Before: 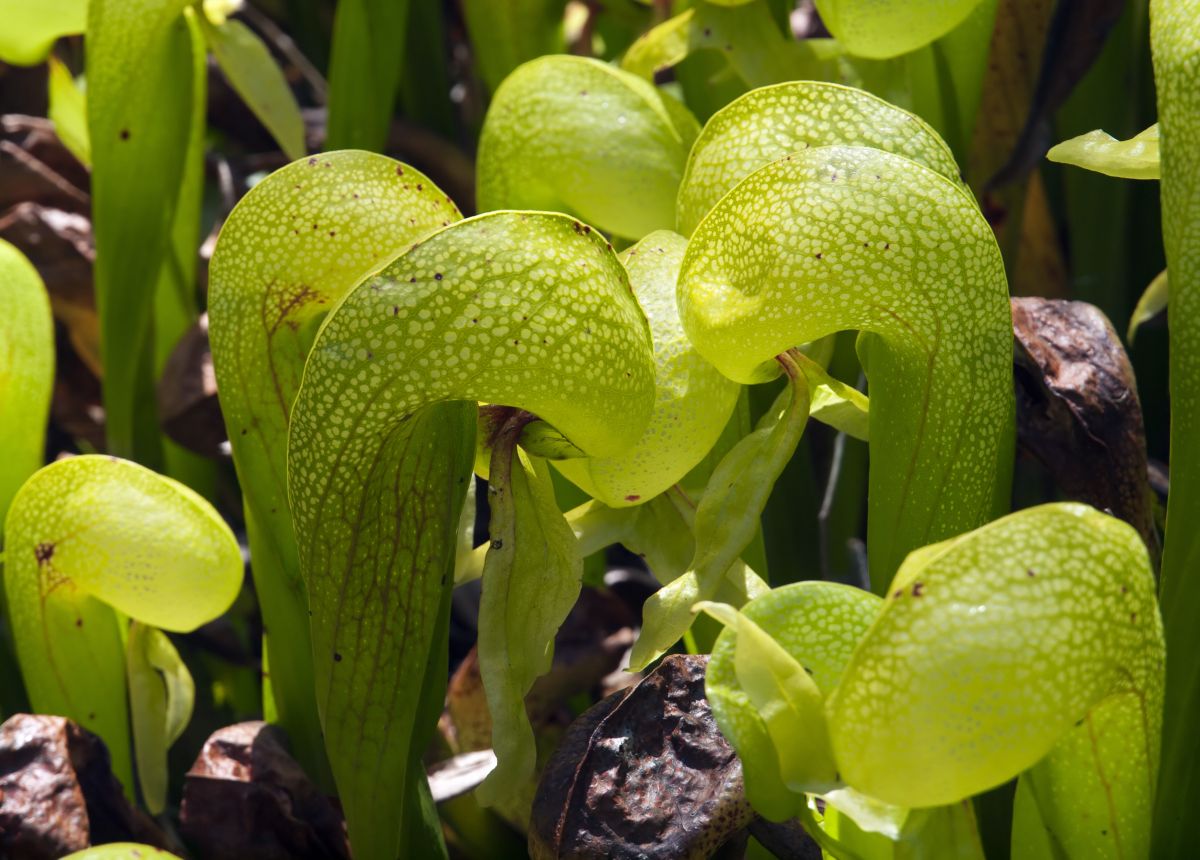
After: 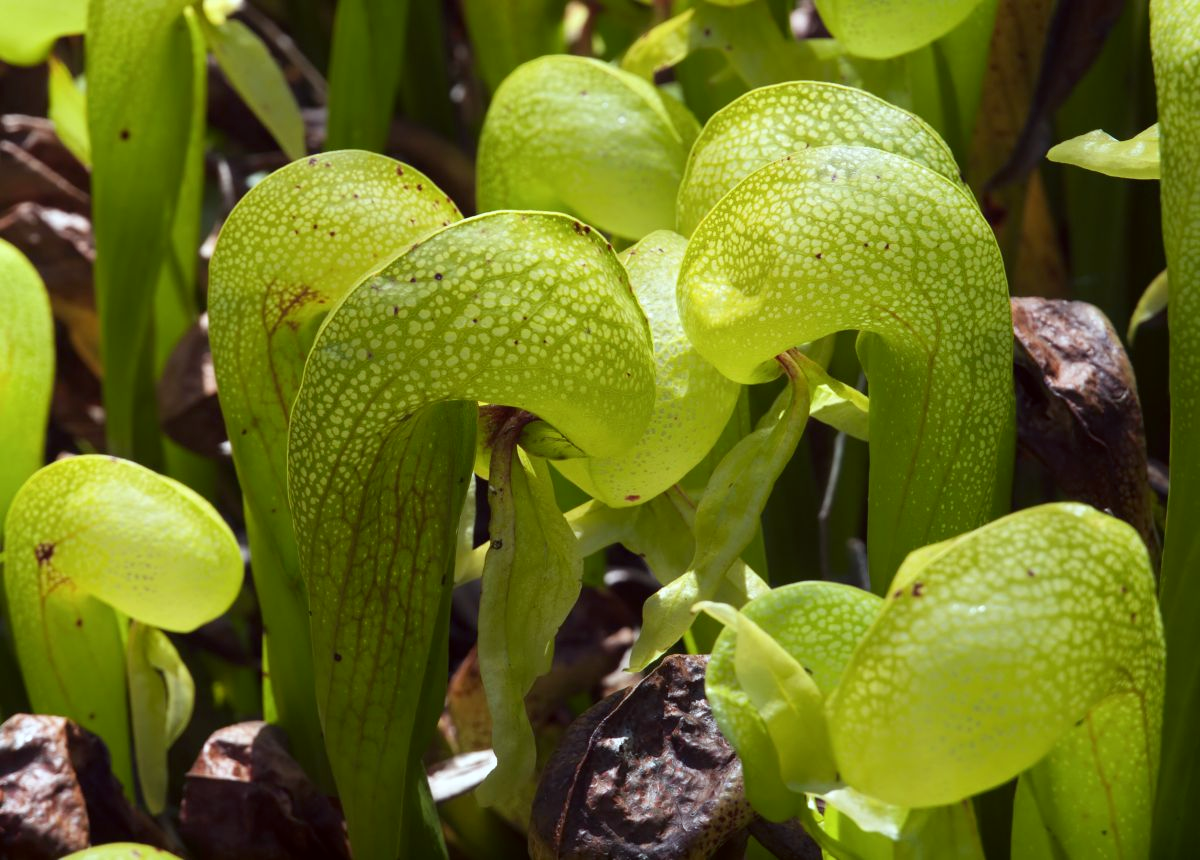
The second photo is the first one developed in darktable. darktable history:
contrast brightness saturation: contrast 0.05
color correction: highlights a* -4.98, highlights b* -3.76, shadows a* 3.83, shadows b* 4.08
